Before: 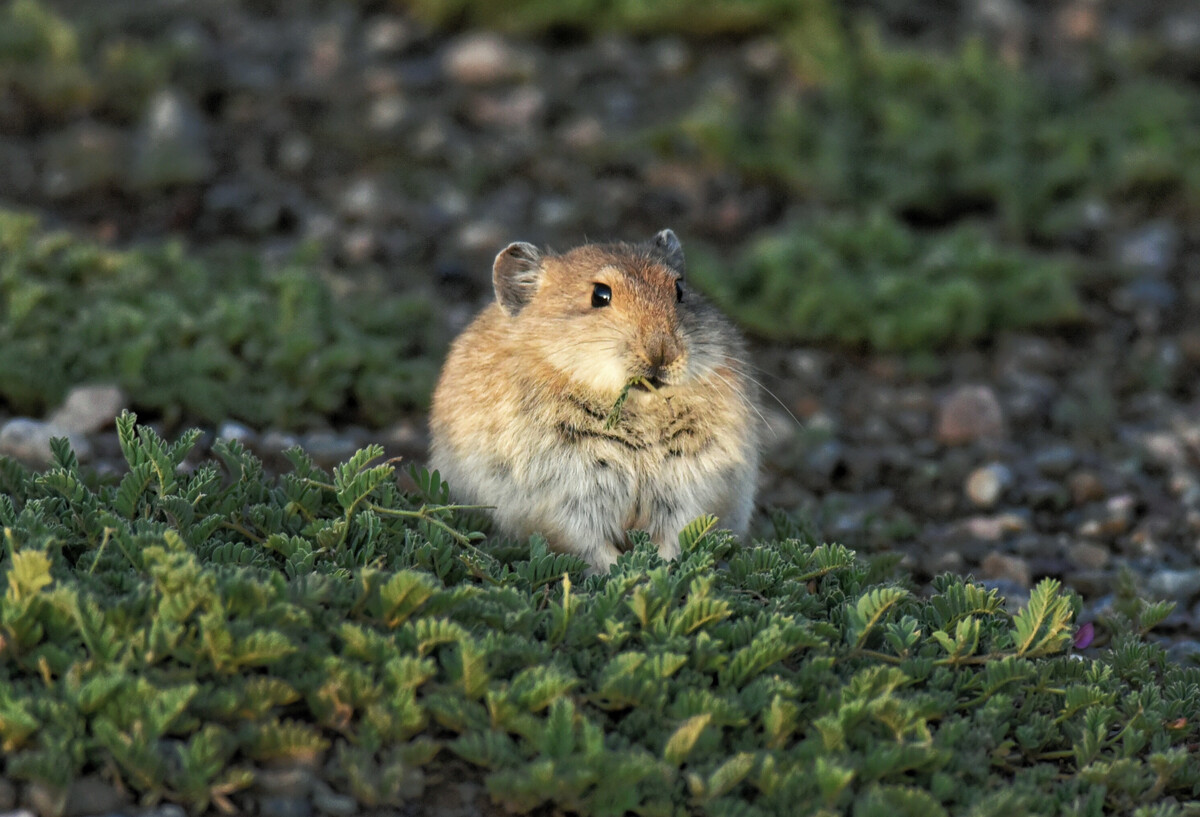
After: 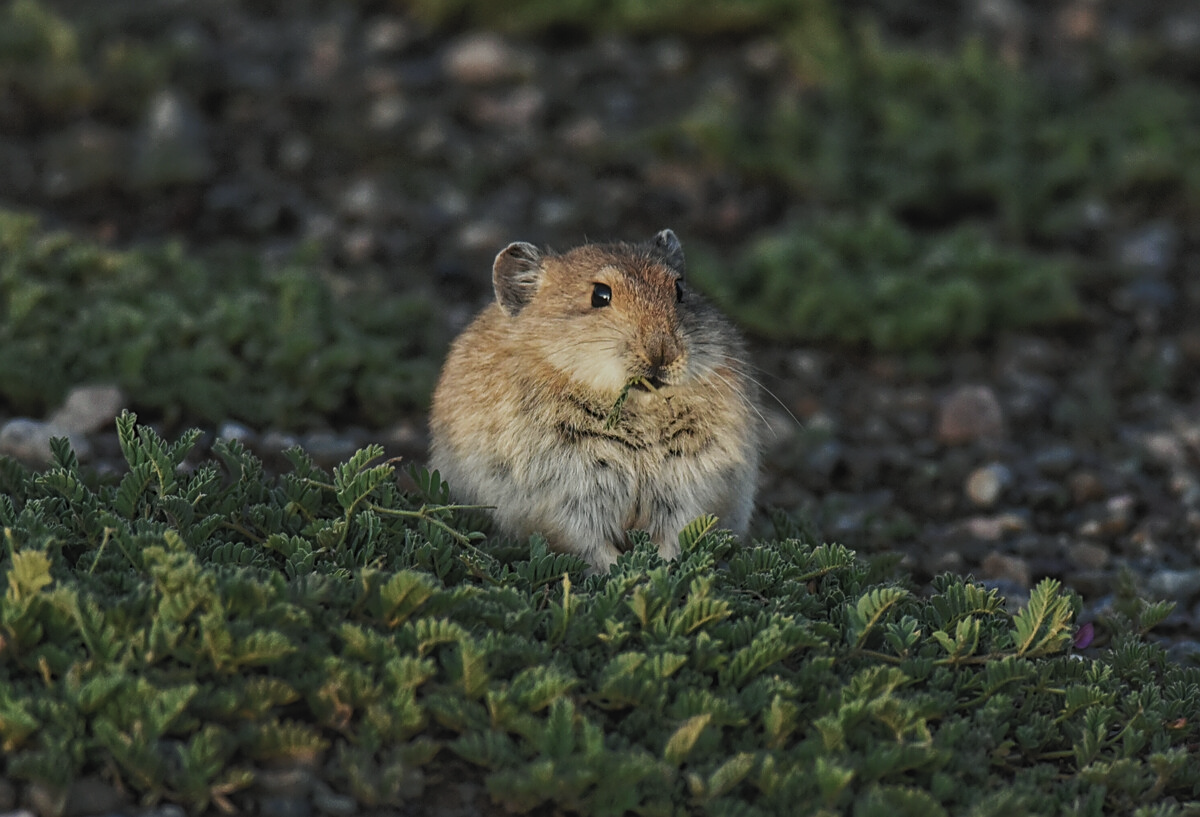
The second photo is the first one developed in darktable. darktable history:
exposure: black level correction -0.016, exposure -1.018 EV, compensate highlight preservation false
local contrast: on, module defaults
sharpen: on, module defaults
